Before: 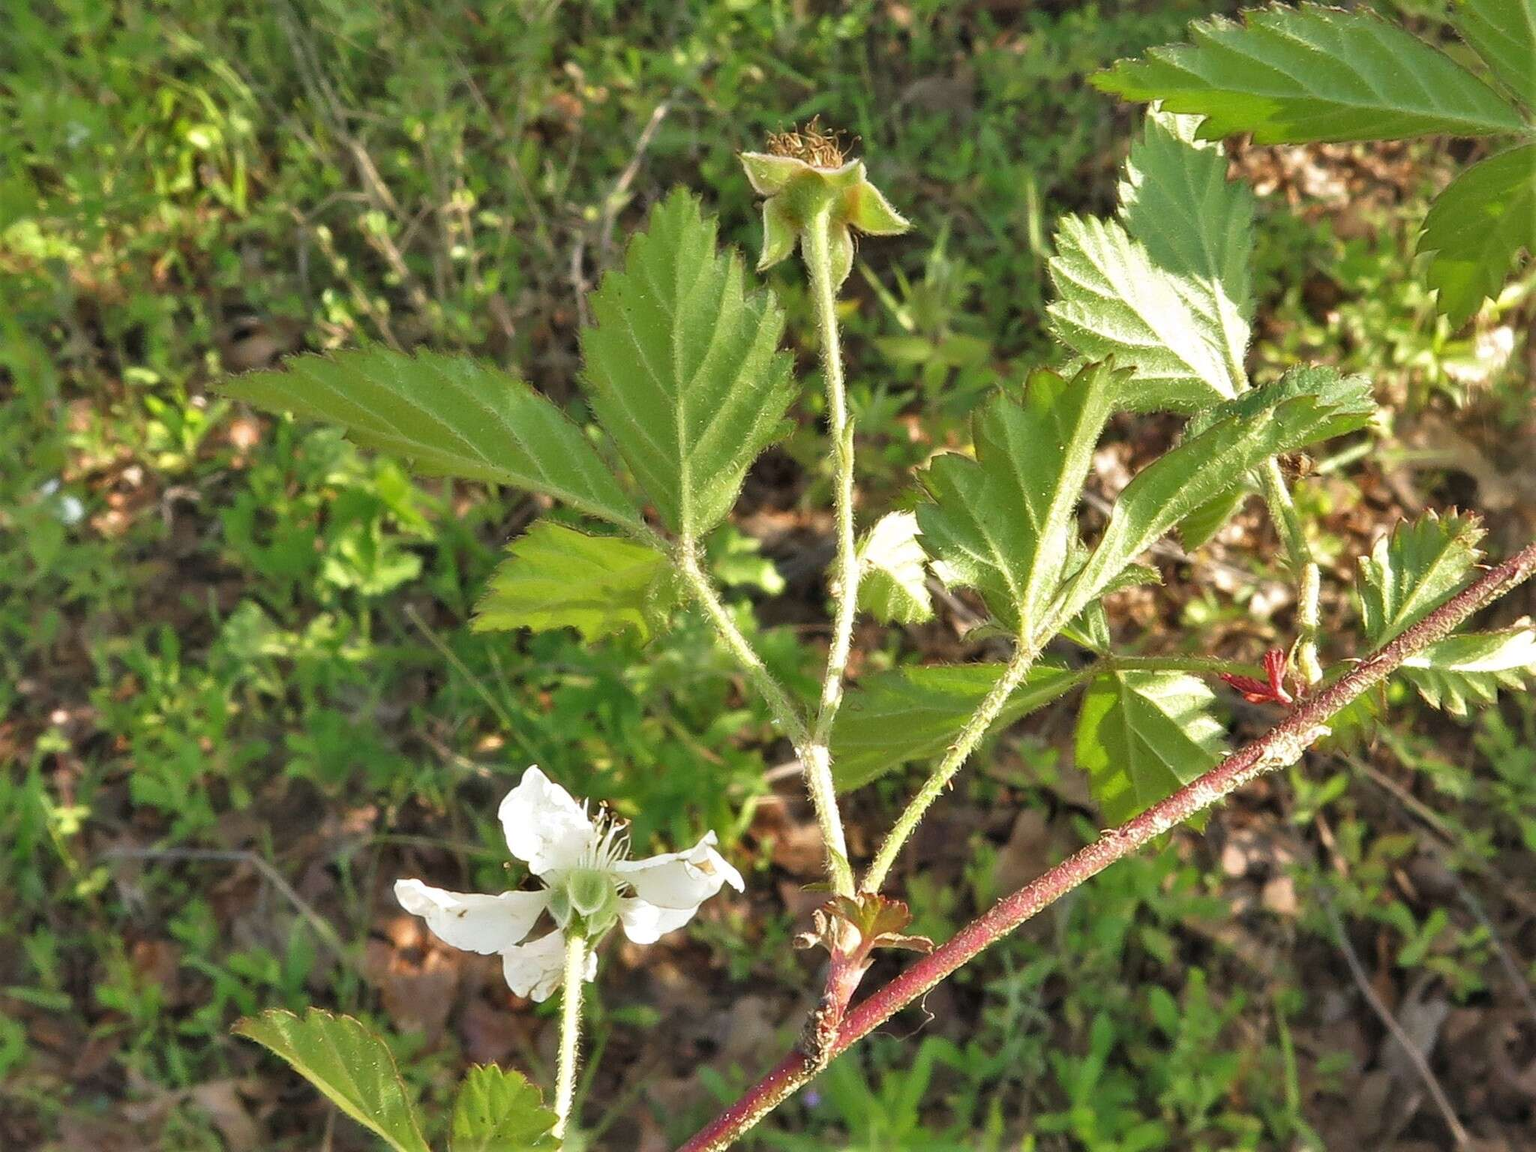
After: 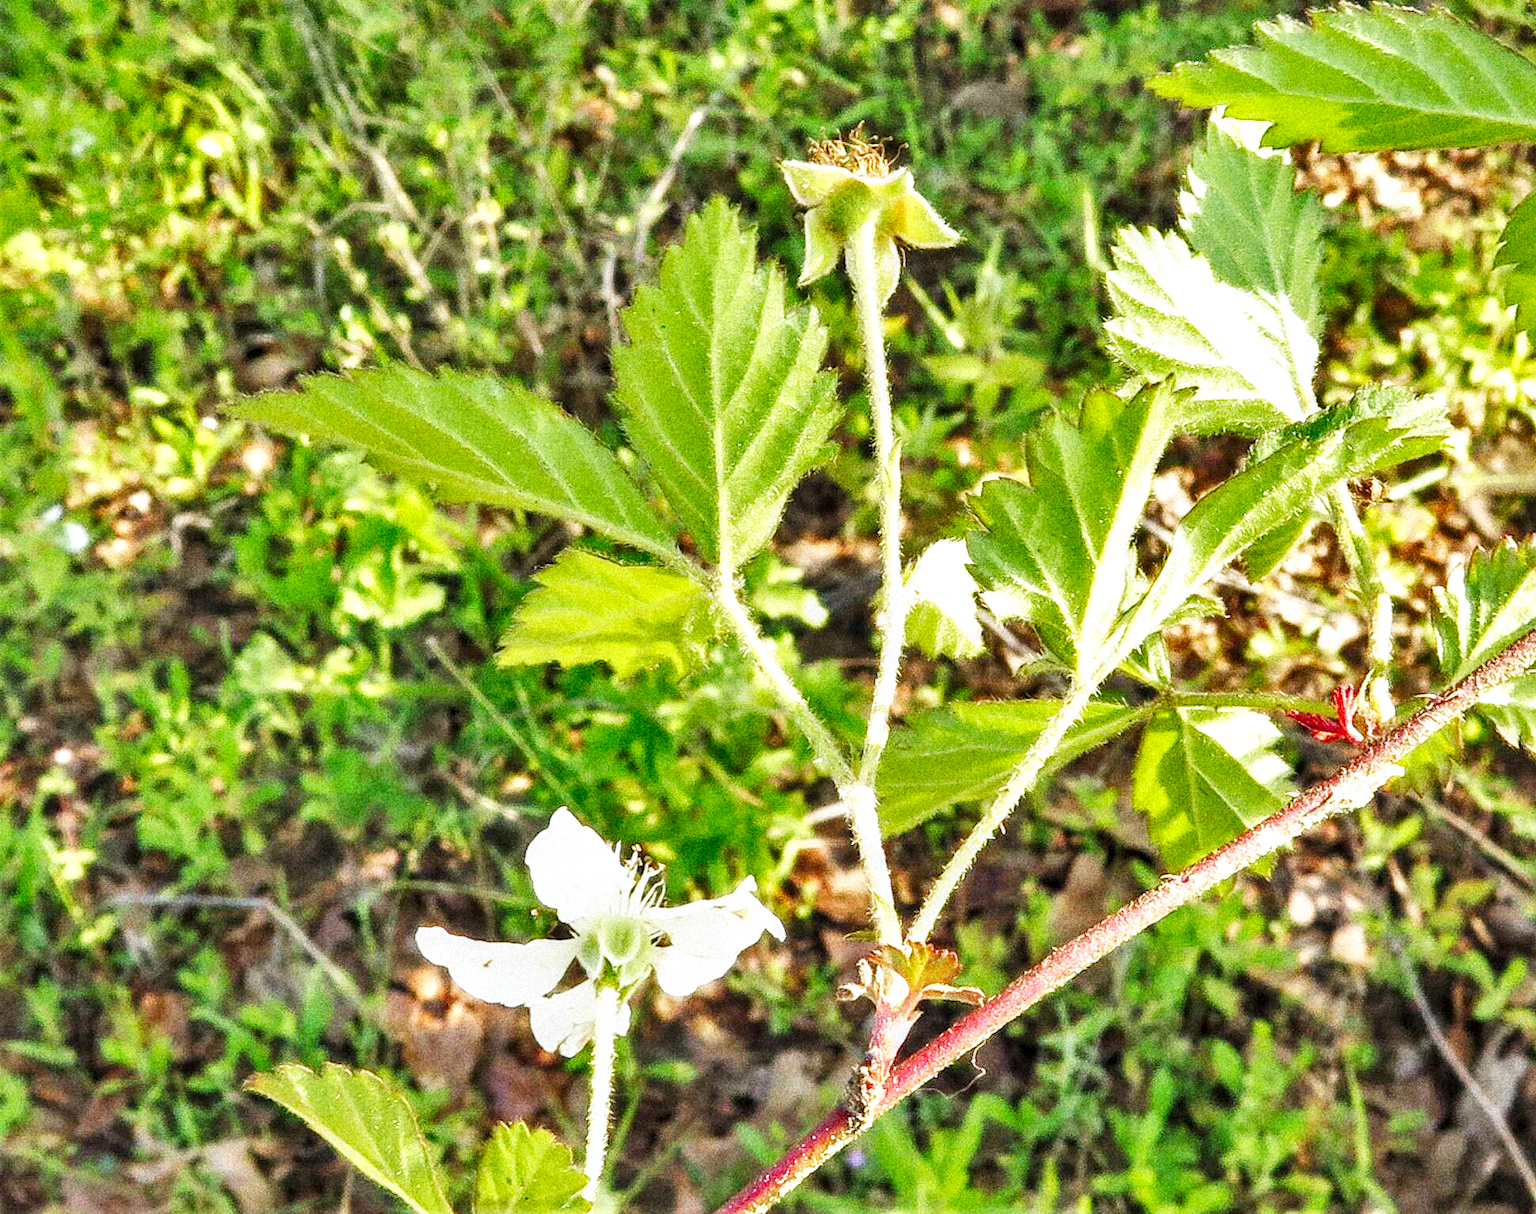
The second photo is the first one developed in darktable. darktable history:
shadows and highlights: shadows 60, soften with gaussian
white balance: red 0.98, blue 1.034
local contrast: on, module defaults
color correction: highlights a* -0.182, highlights b* -0.124
crop and rotate: right 5.167%
base curve: curves: ch0 [(0, 0) (0.007, 0.004) (0.027, 0.03) (0.046, 0.07) (0.207, 0.54) (0.442, 0.872) (0.673, 0.972) (1, 1)], preserve colors none
grain: coarseness 14.49 ISO, strength 48.04%, mid-tones bias 35%
